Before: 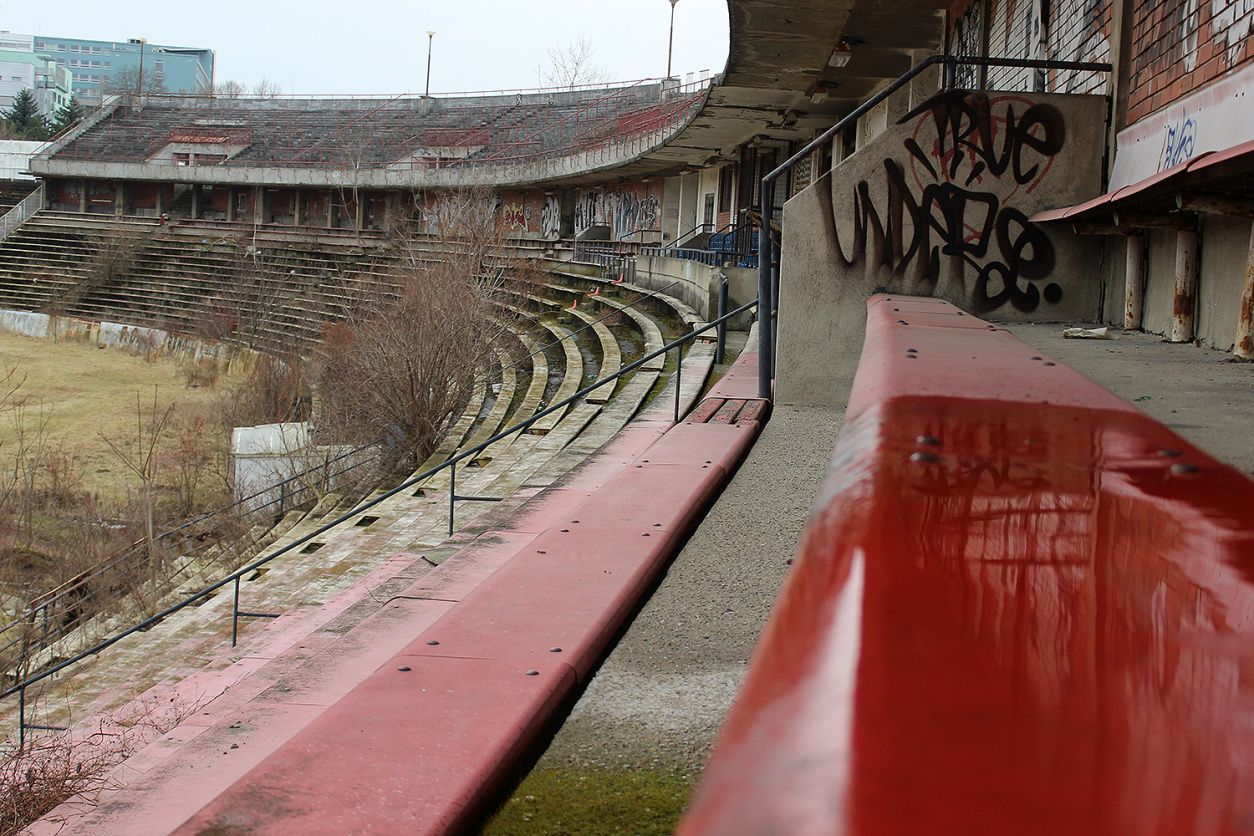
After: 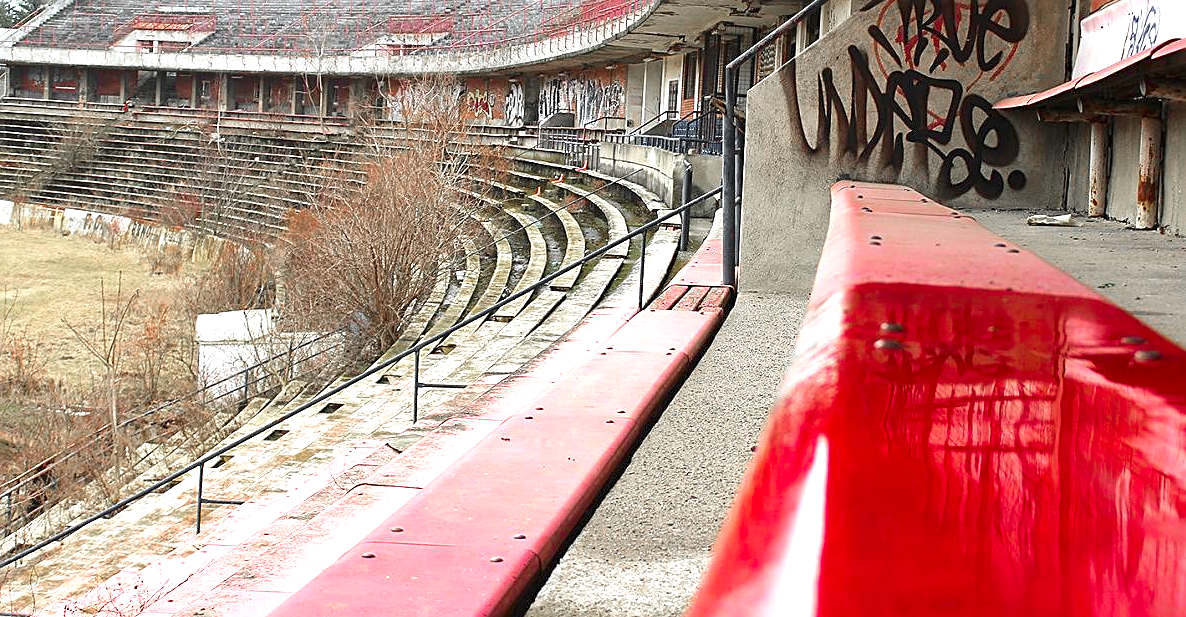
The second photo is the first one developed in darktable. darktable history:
color zones: curves: ch0 [(0, 0.48) (0.209, 0.398) (0.305, 0.332) (0.429, 0.493) (0.571, 0.5) (0.714, 0.5) (0.857, 0.5) (1, 0.48)]; ch1 [(0, 0.736) (0.143, 0.625) (0.225, 0.371) (0.429, 0.256) (0.571, 0.241) (0.714, 0.213) (0.857, 0.48) (1, 0.736)]; ch2 [(0, 0.448) (0.143, 0.498) (0.286, 0.5) (0.429, 0.5) (0.571, 0.5) (0.714, 0.5) (0.857, 0.5) (1, 0.448)]
sharpen: radius 1.927
exposure: black level correction 0, exposure 1.625 EV, compensate highlight preservation false
crop and rotate: left 2.919%, top 13.525%, right 2.45%, bottom 12.619%
